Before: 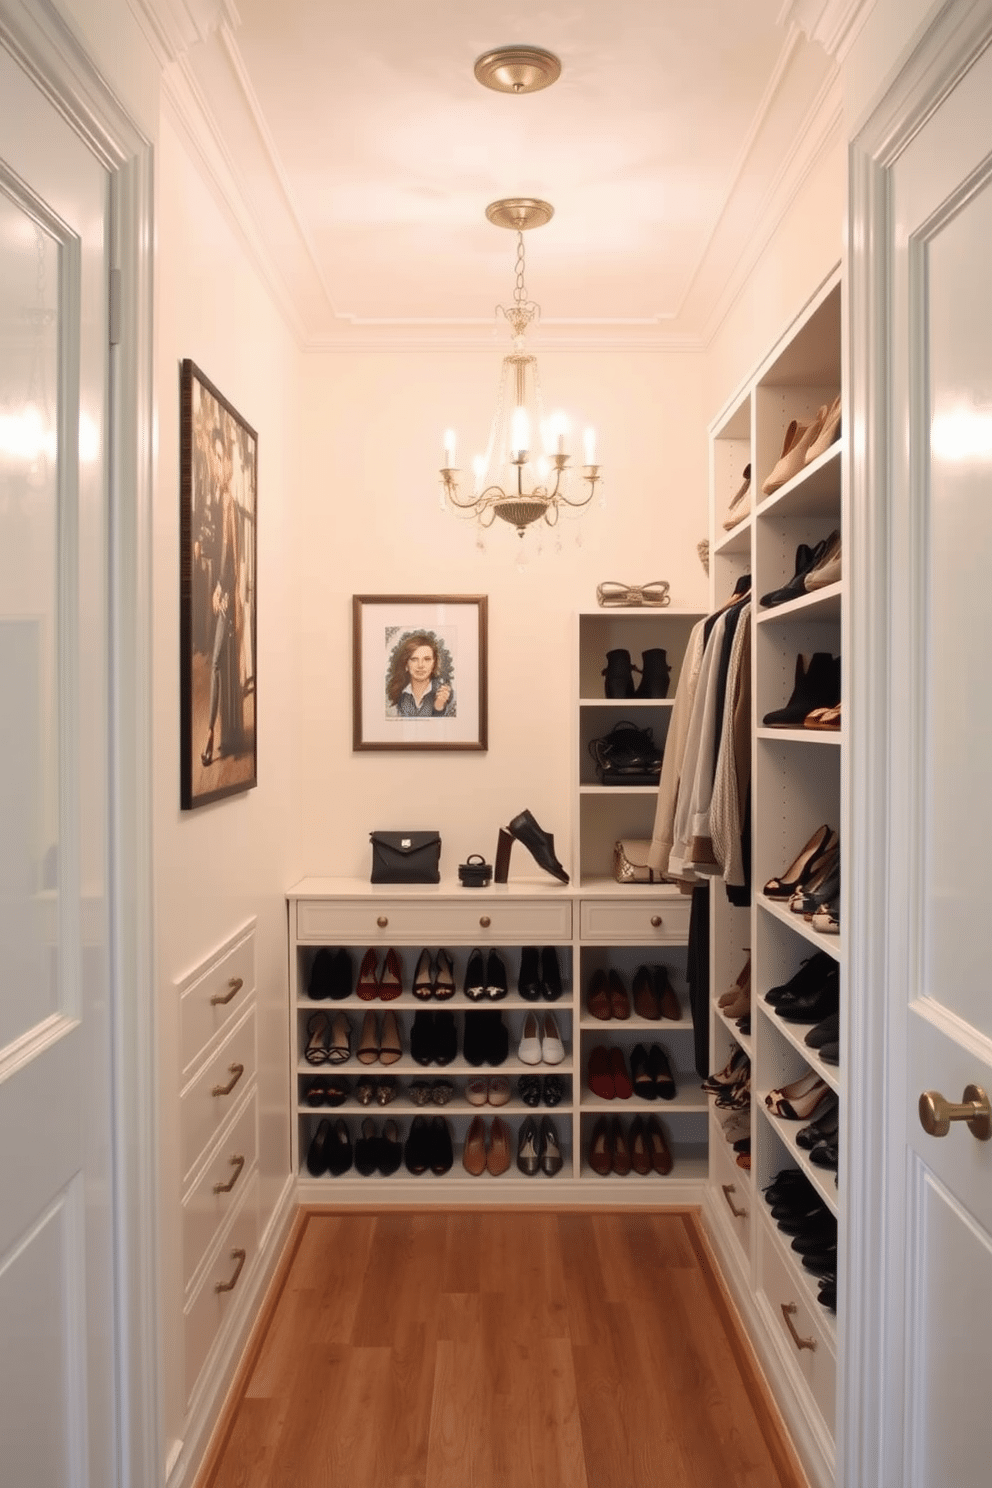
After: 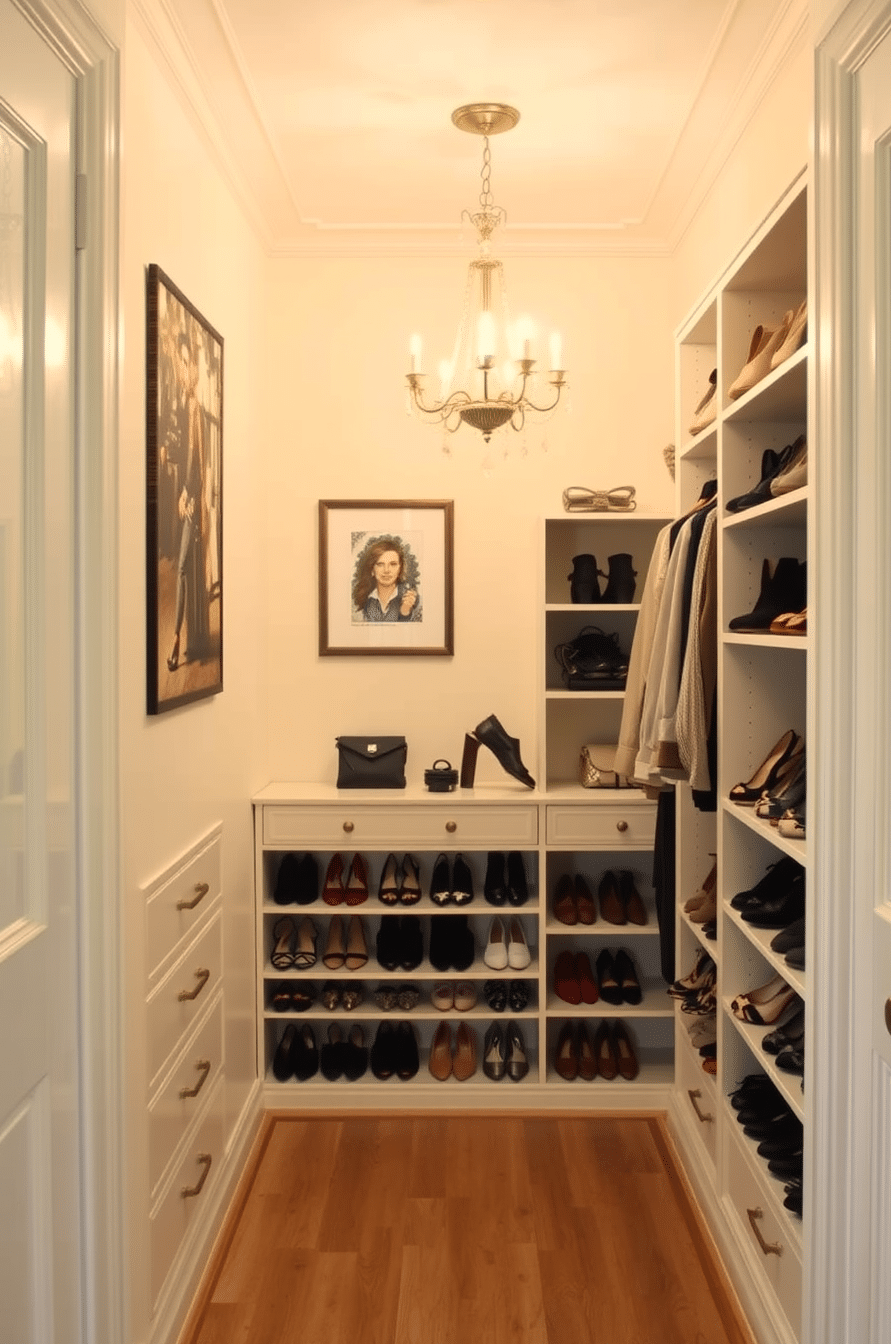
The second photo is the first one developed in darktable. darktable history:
crop: left 3.506%, top 6.438%, right 6.45%, bottom 3.185%
color correction: highlights a* 1.42, highlights b* 17.27
